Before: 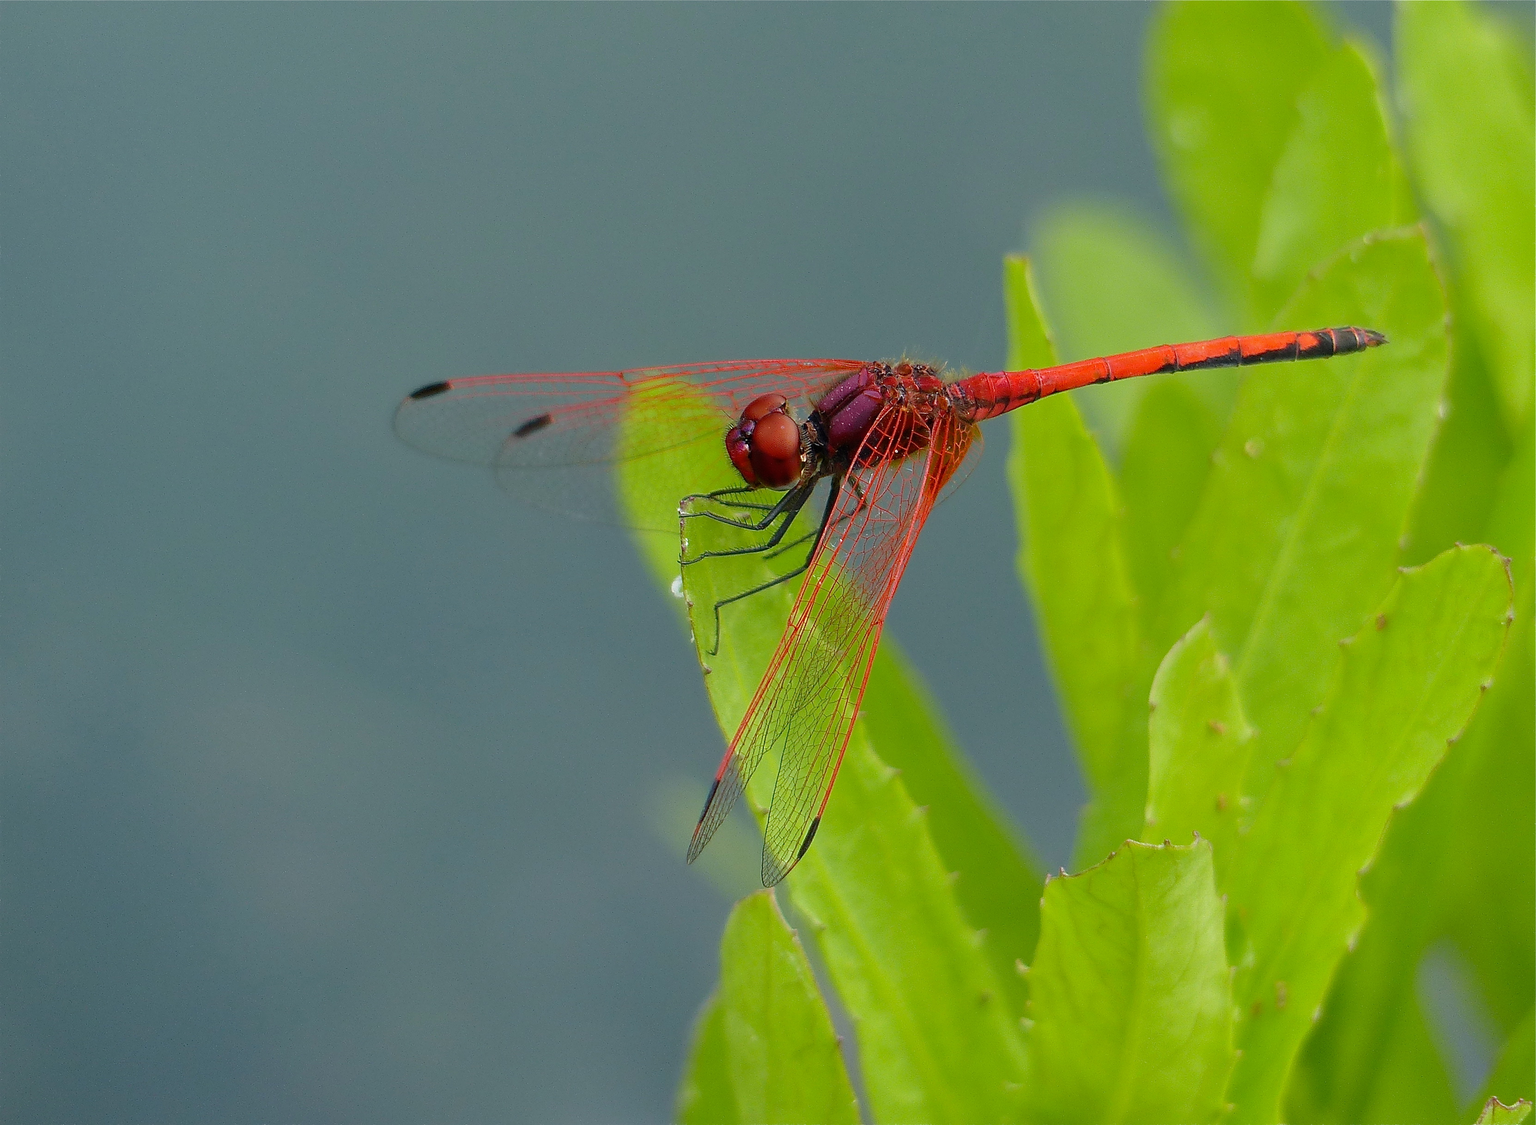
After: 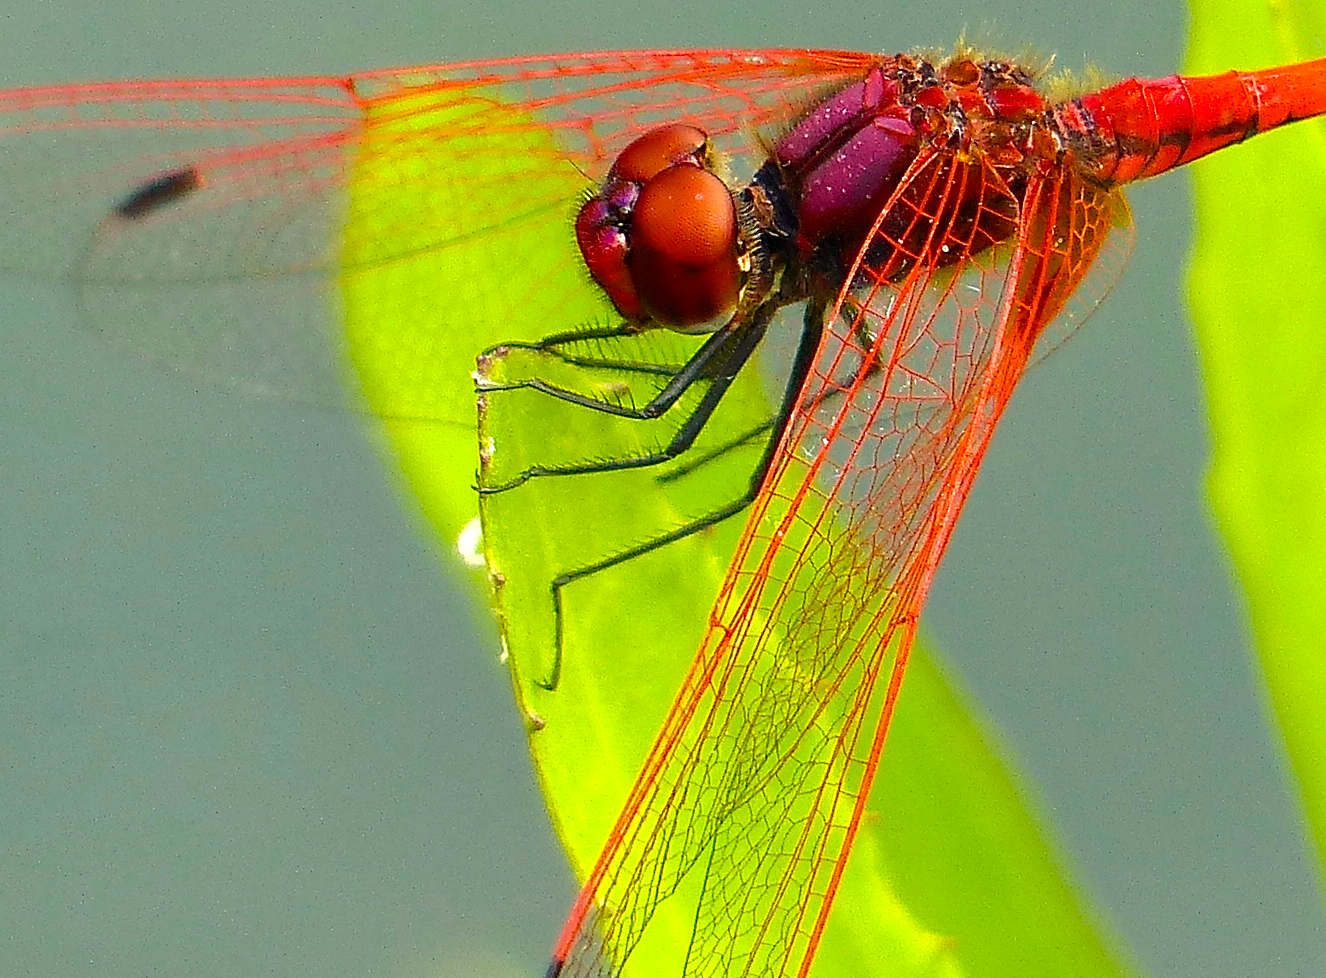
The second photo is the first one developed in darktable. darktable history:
crop: left 29.952%, top 29.919%, right 30.152%, bottom 29.901%
color balance rgb: linear chroma grading › global chroma 14.343%, perceptual saturation grading › global saturation 0.768%, perceptual brilliance grading › global brilliance 30.491%, global vibrance 11.392%, contrast 5.009%
color correction: highlights a* 2.59, highlights b* 23.35
